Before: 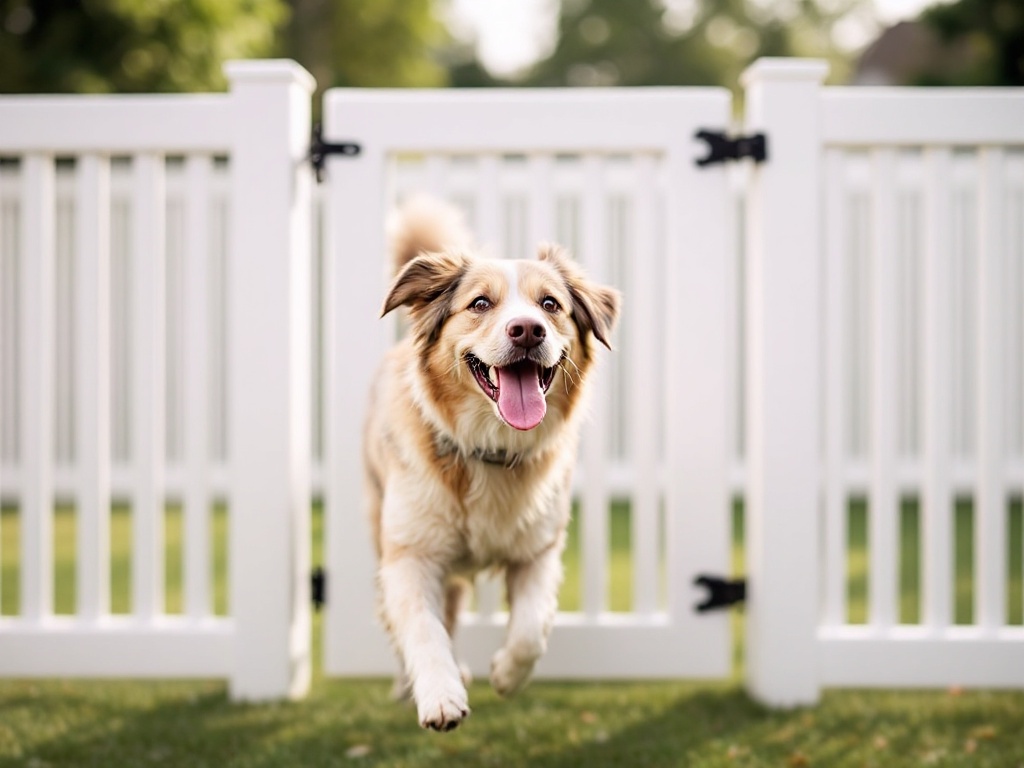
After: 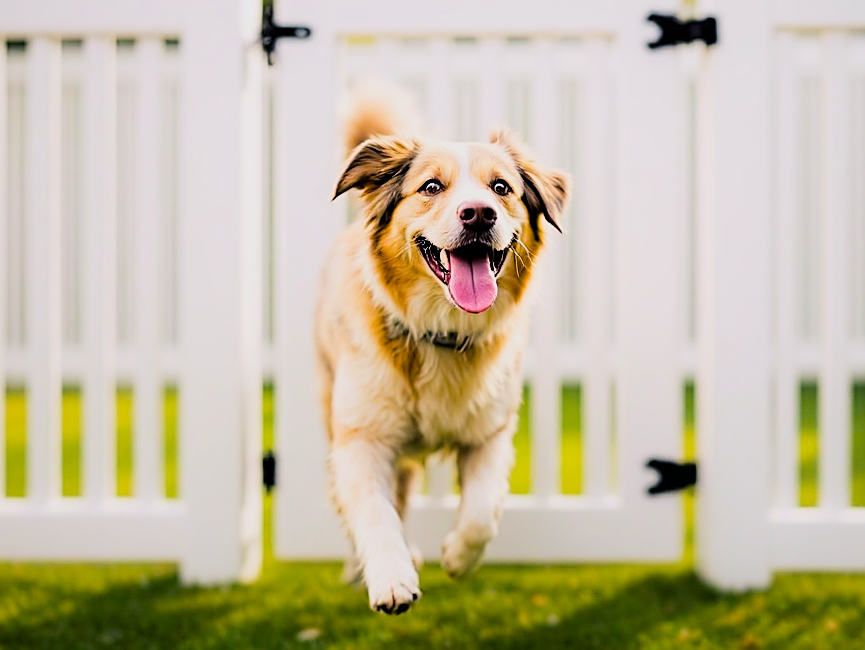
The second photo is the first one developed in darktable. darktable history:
filmic rgb: black relative exposure -5.09 EV, white relative exposure 3.99 EV, threshold 2.97 EV, hardness 2.9, contrast 1.297, highlights saturation mix -29.35%, enable highlight reconstruction true
crop and rotate: left 4.83%, top 15.355%, right 10.647%
tone equalizer: -8 EV 0.034 EV, smoothing diameter 2.17%, edges refinement/feathering 24.27, mask exposure compensation -1.57 EV, filter diffusion 5
contrast equalizer: octaves 7, y [[0.6 ×6], [0.55 ×6], [0 ×6], [0 ×6], [0 ×6]], mix -0.307
sharpen: amount 0.556
color balance rgb: shadows lift › chroma 7.39%, shadows lift › hue 245.11°, power › hue 207.36°, linear chroma grading › global chroma 19.095%, perceptual saturation grading › global saturation 25.032%, global vibrance 35.08%, contrast 10.208%
